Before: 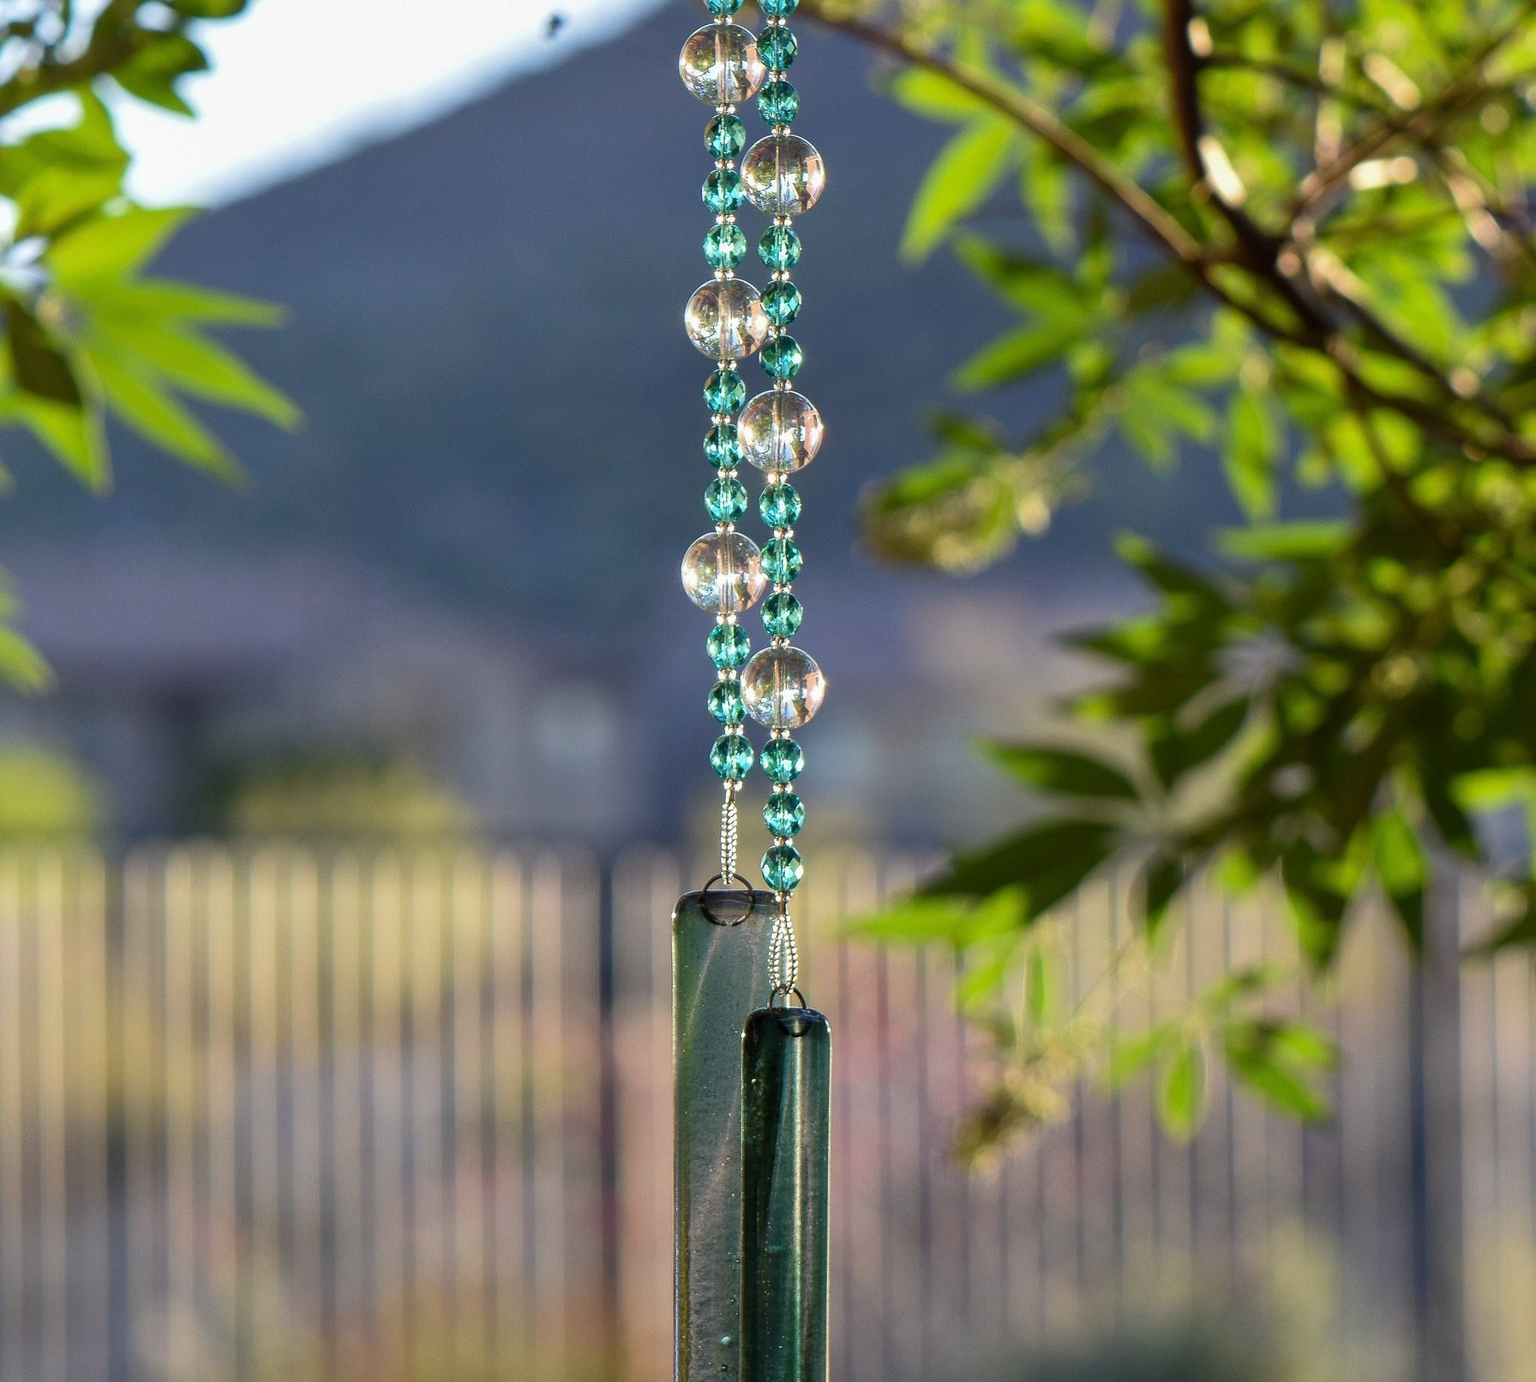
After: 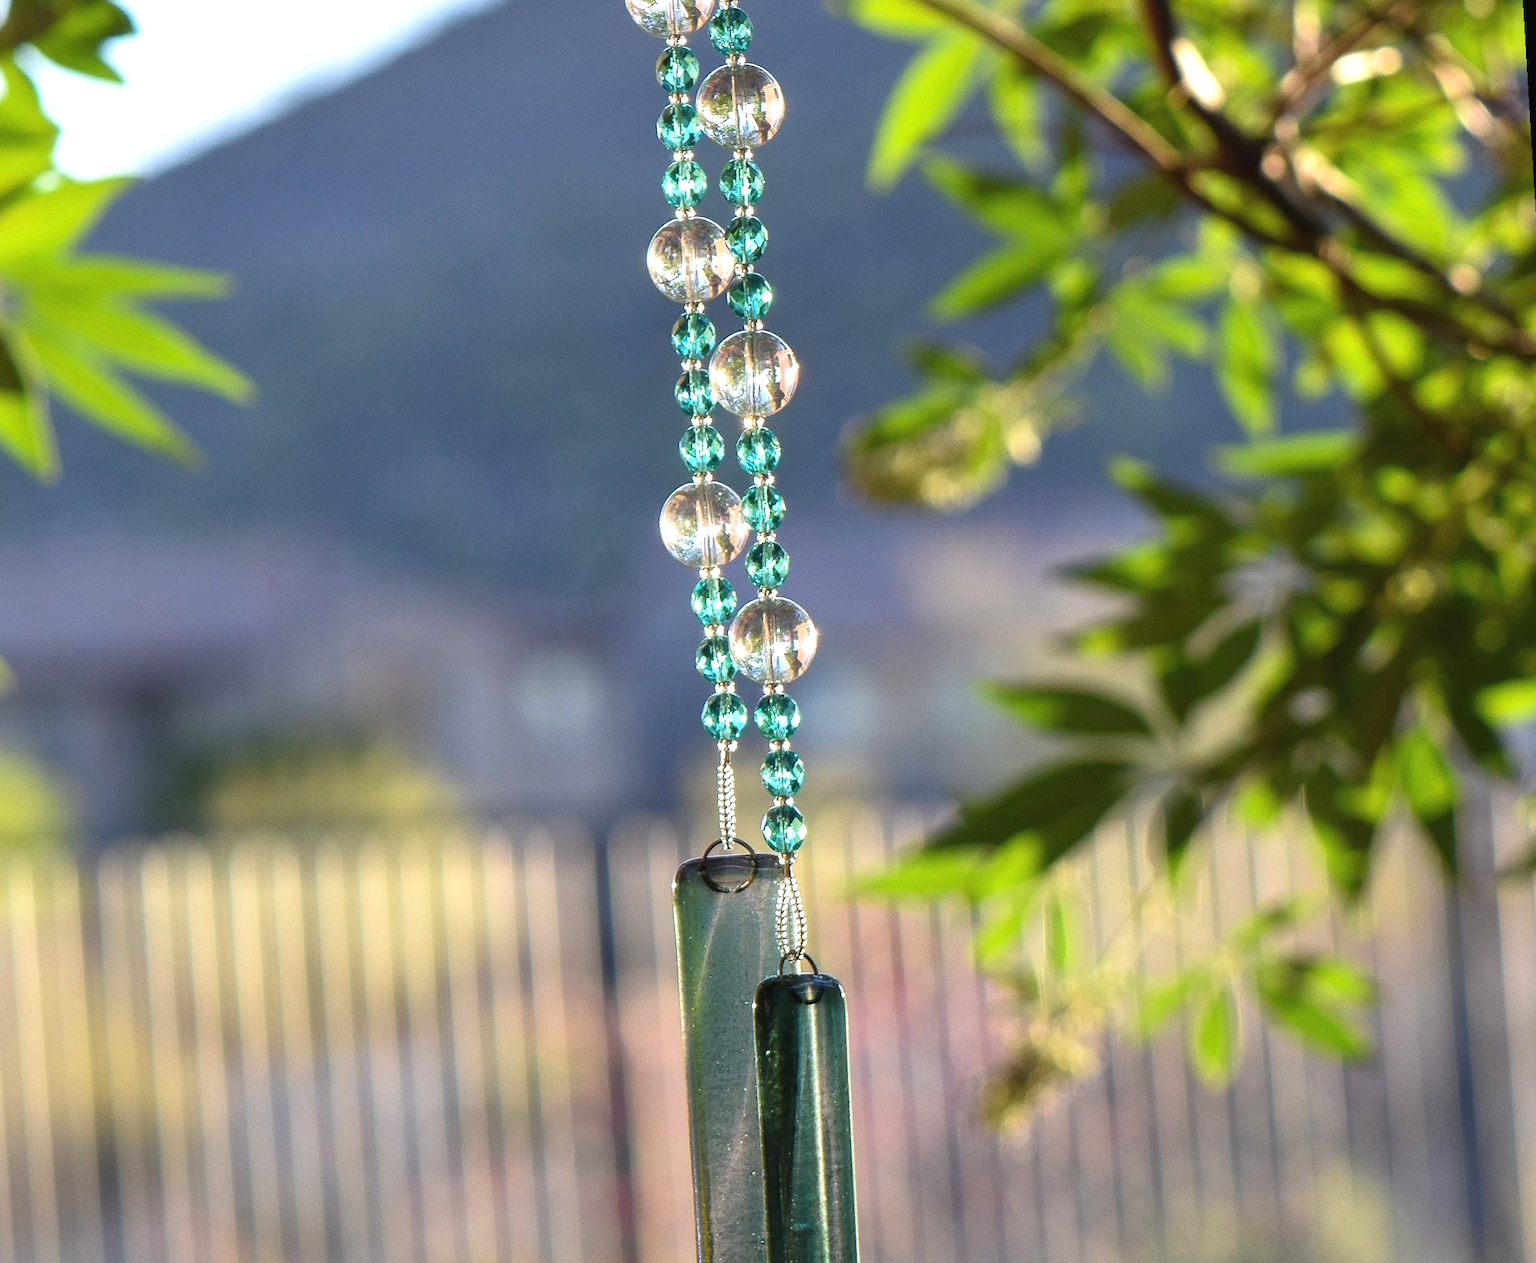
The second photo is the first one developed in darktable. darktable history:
crop: left 1.743%, right 0.268%, bottom 2.011%
exposure: black level correction -0.002, exposure 0.54 EV, compensate highlight preservation false
white balance: red 1, blue 1
rotate and perspective: rotation -3.52°, crop left 0.036, crop right 0.964, crop top 0.081, crop bottom 0.919
